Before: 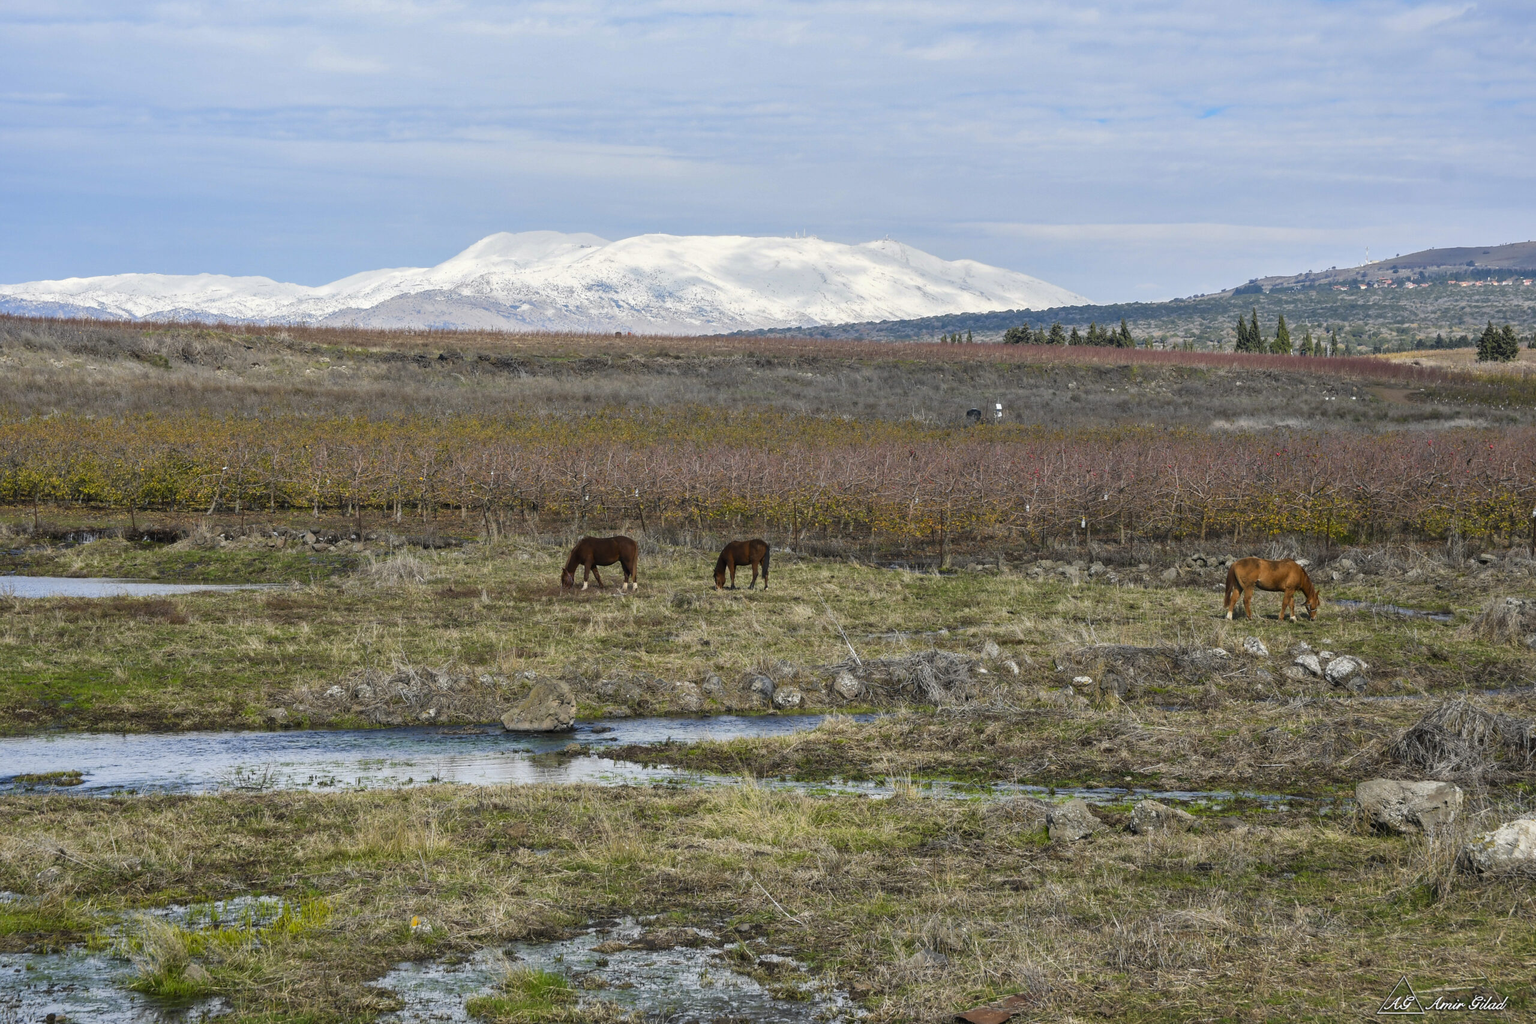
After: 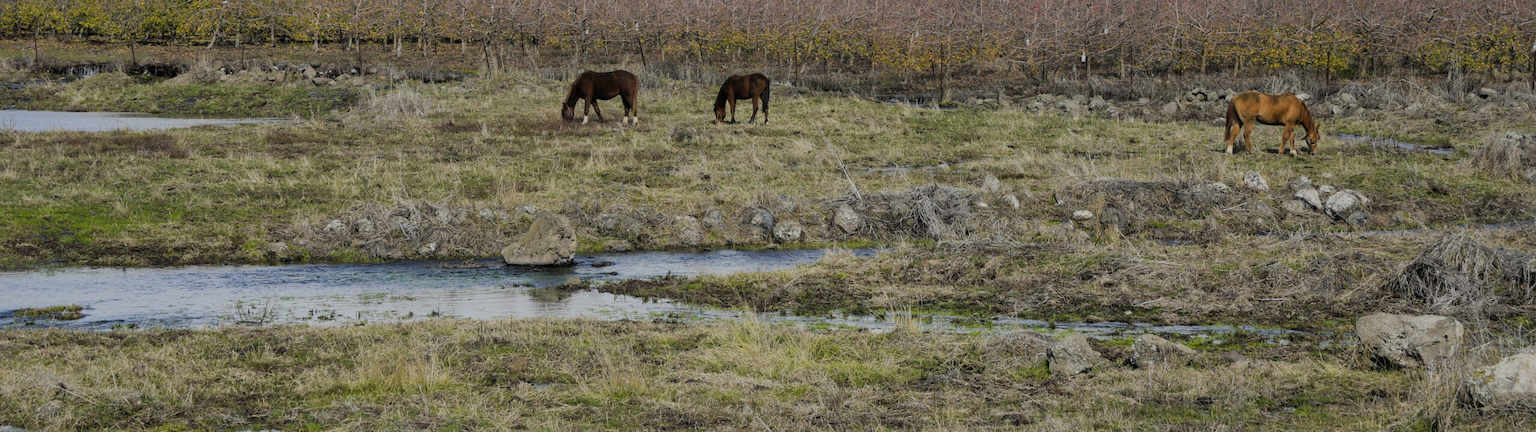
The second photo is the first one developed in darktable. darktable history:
crop: top 45.551%, bottom 12.262%
shadows and highlights: on, module defaults
filmic rgb: black relative exposure -6.98 EV, white relative exposure 5.63 EV, hardness 2.86
